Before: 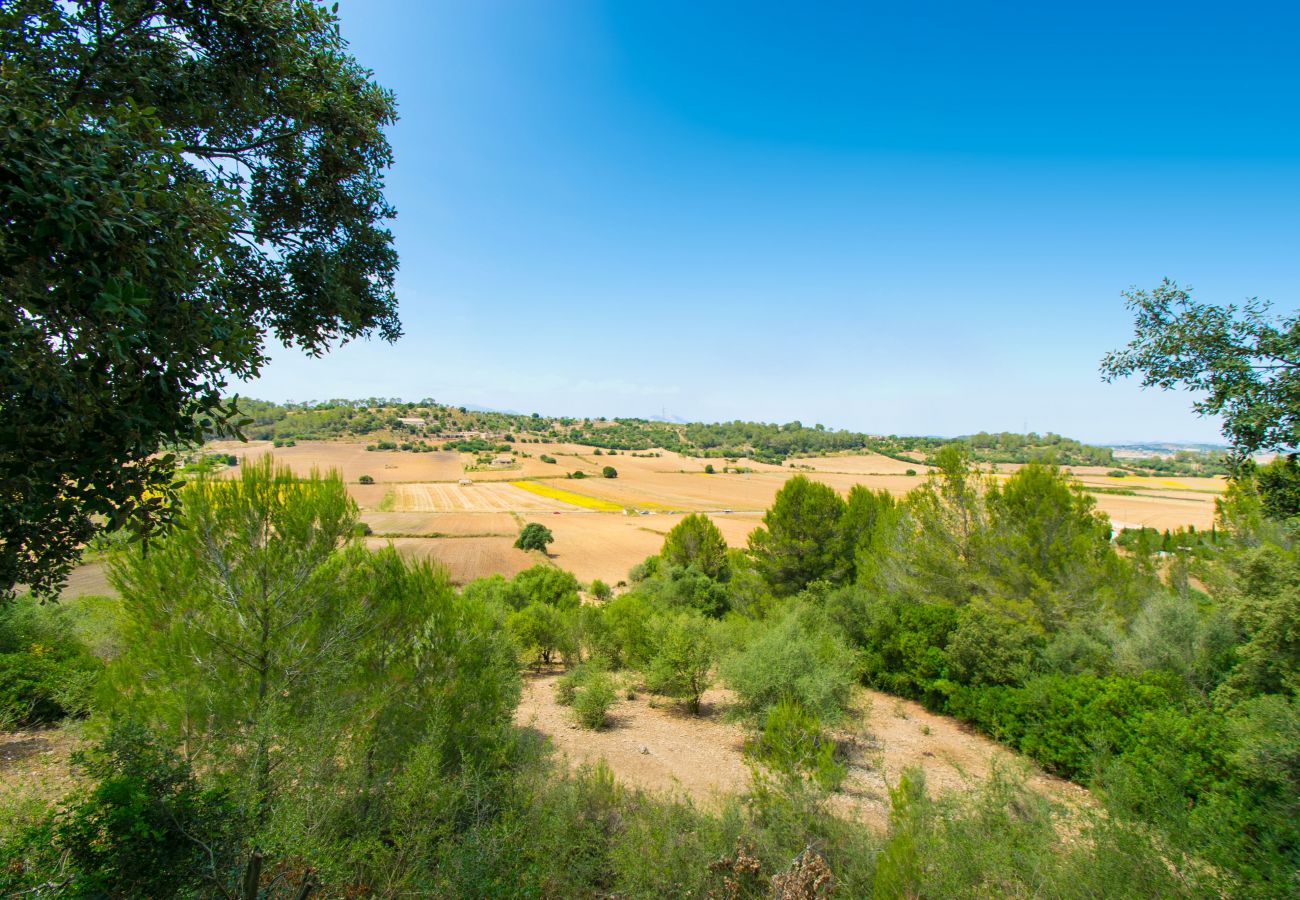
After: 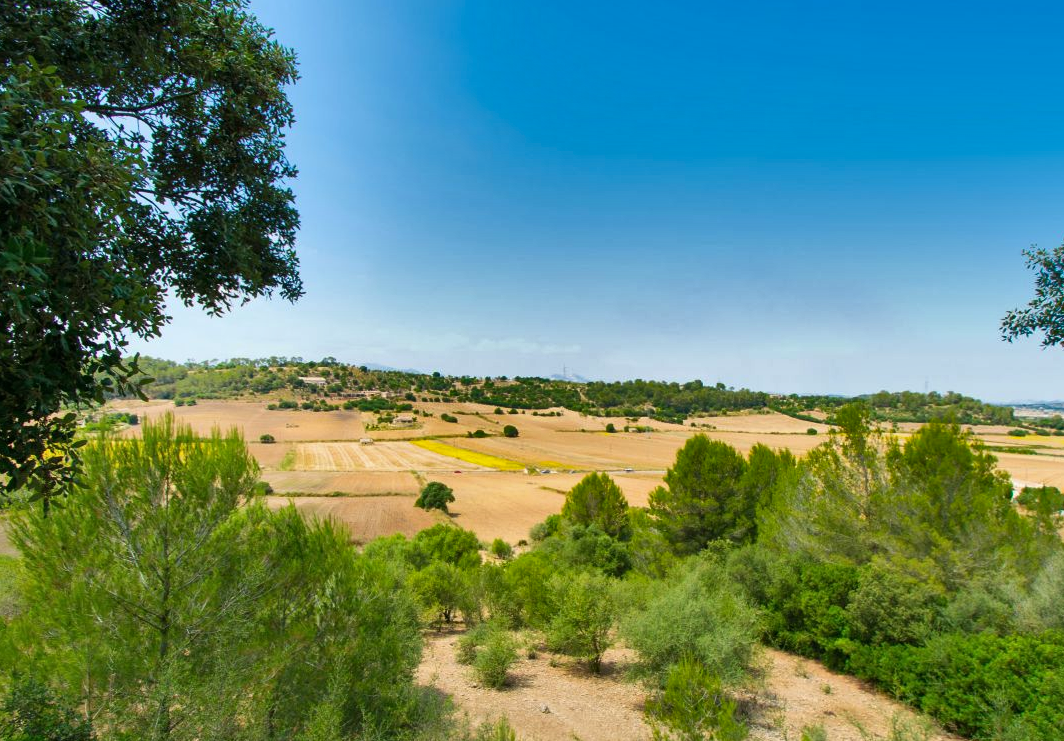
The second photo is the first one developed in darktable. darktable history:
shadows and highlights: shadows 24.42, highlights -78.82, soften with gaussian
crop and rotate: left 7.633%, top 4.645%, right 10.512%, bottom 12.971%
